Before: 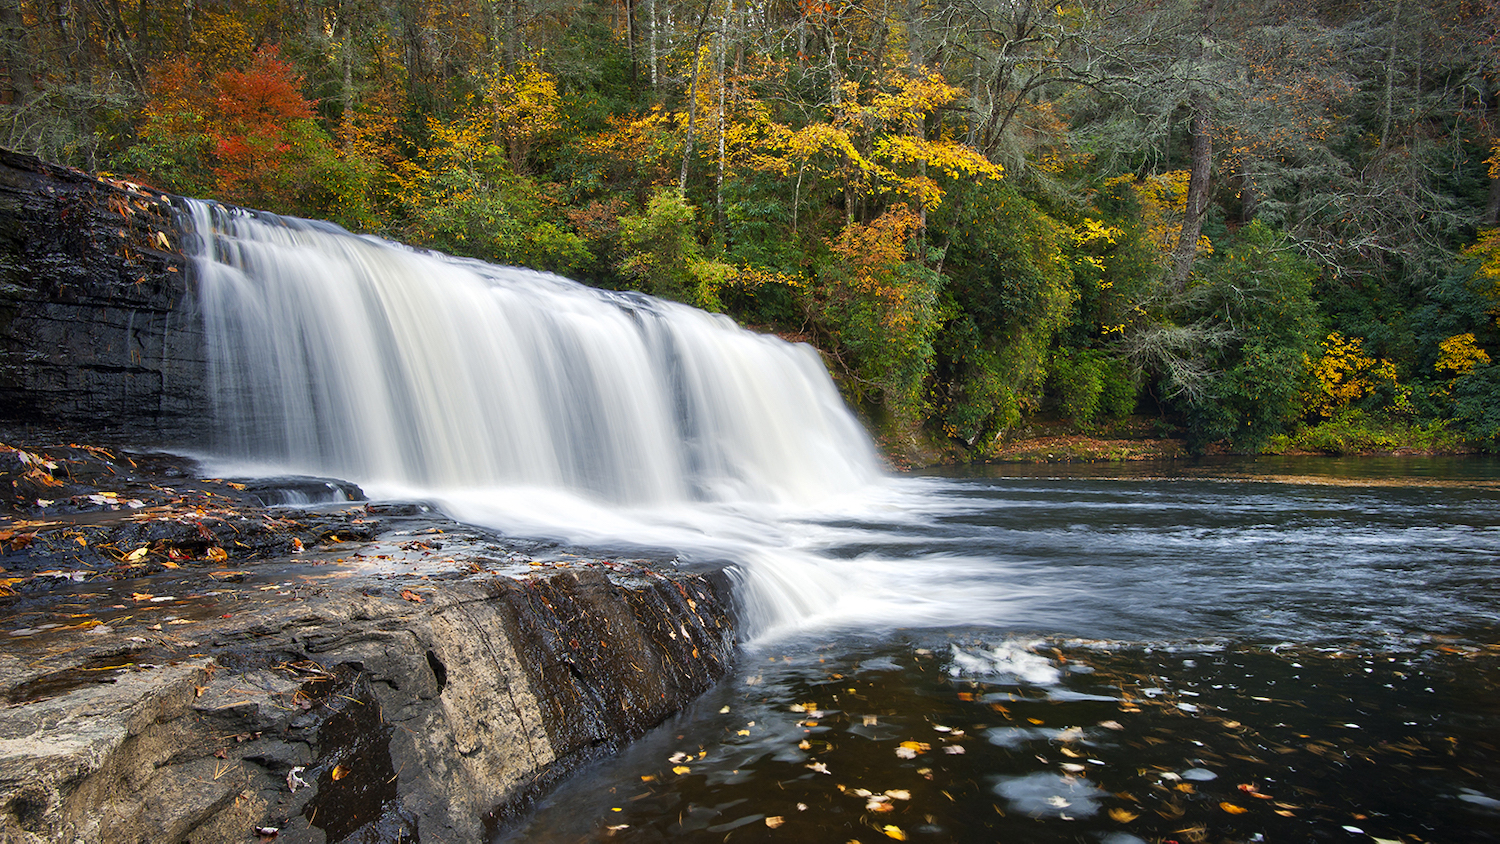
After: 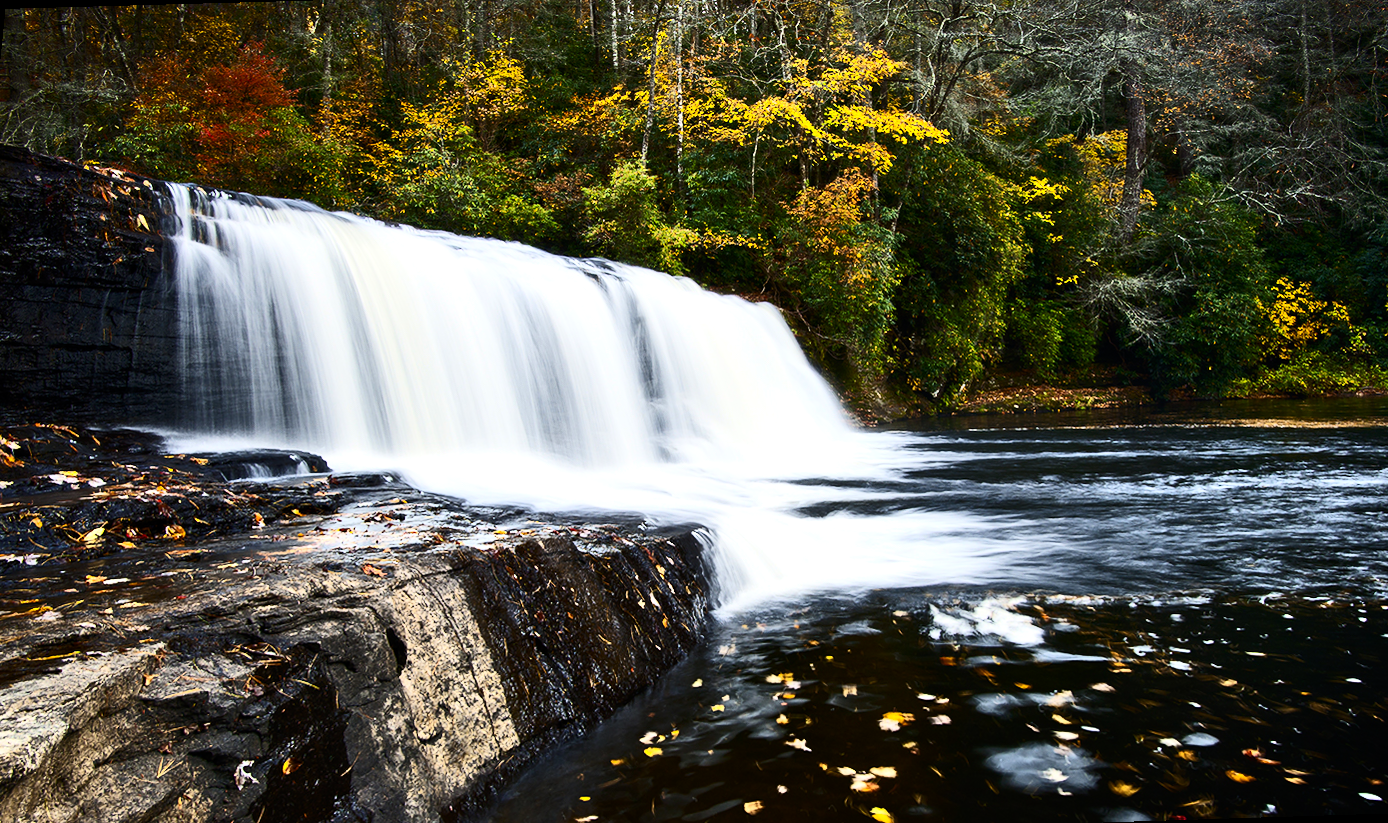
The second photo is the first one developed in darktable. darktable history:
color balance rgb: shadows lift › luminance -10%, power › luminance -9%, linear chroma grading › global chroma 10%, global vibrance 10%, contrast 15%, saturation formula JzAzBz (2021)
rotate and perspective: rotation -1.68°, lens shift (vertical) -0.146, crop left 0.049, crop right 0.912, crop top 0.032, crop bottom 0.96
contrast brightness saturation: contrast 0.39, brightness 0.1
